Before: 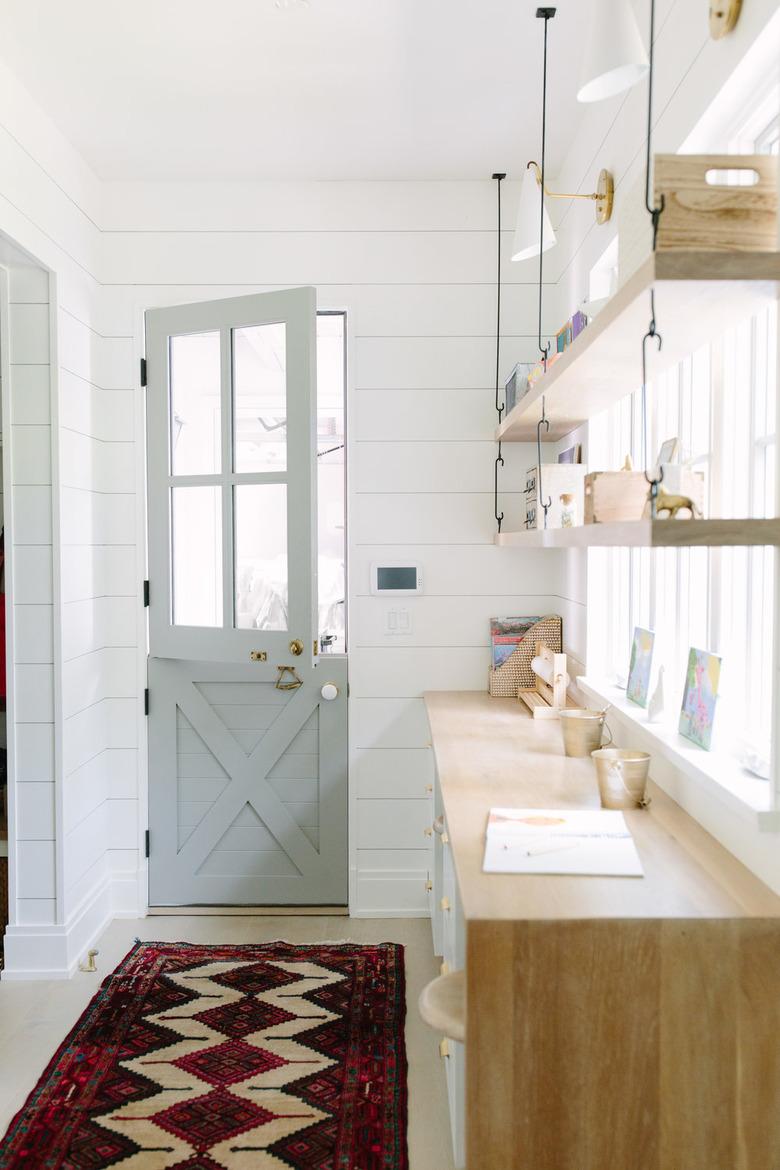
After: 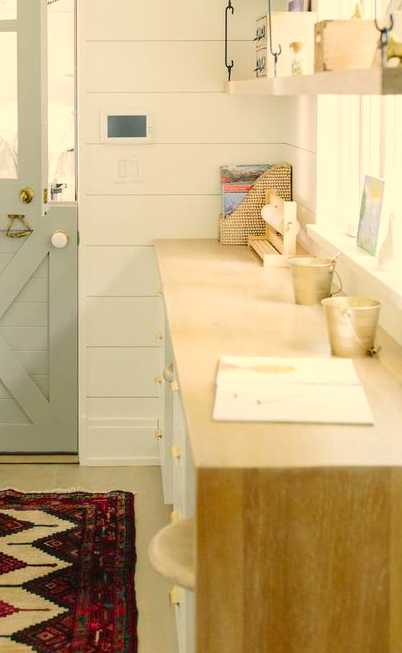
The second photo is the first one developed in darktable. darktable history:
contrast brightness saturation: contrast 0.075, brightness 0.081, saturation 0.179
crop: left 34.721%, top 38.688%, right 13.699%, bottom 5.416%
color correction: highlights a* 2.65, highlights b* 22.76
